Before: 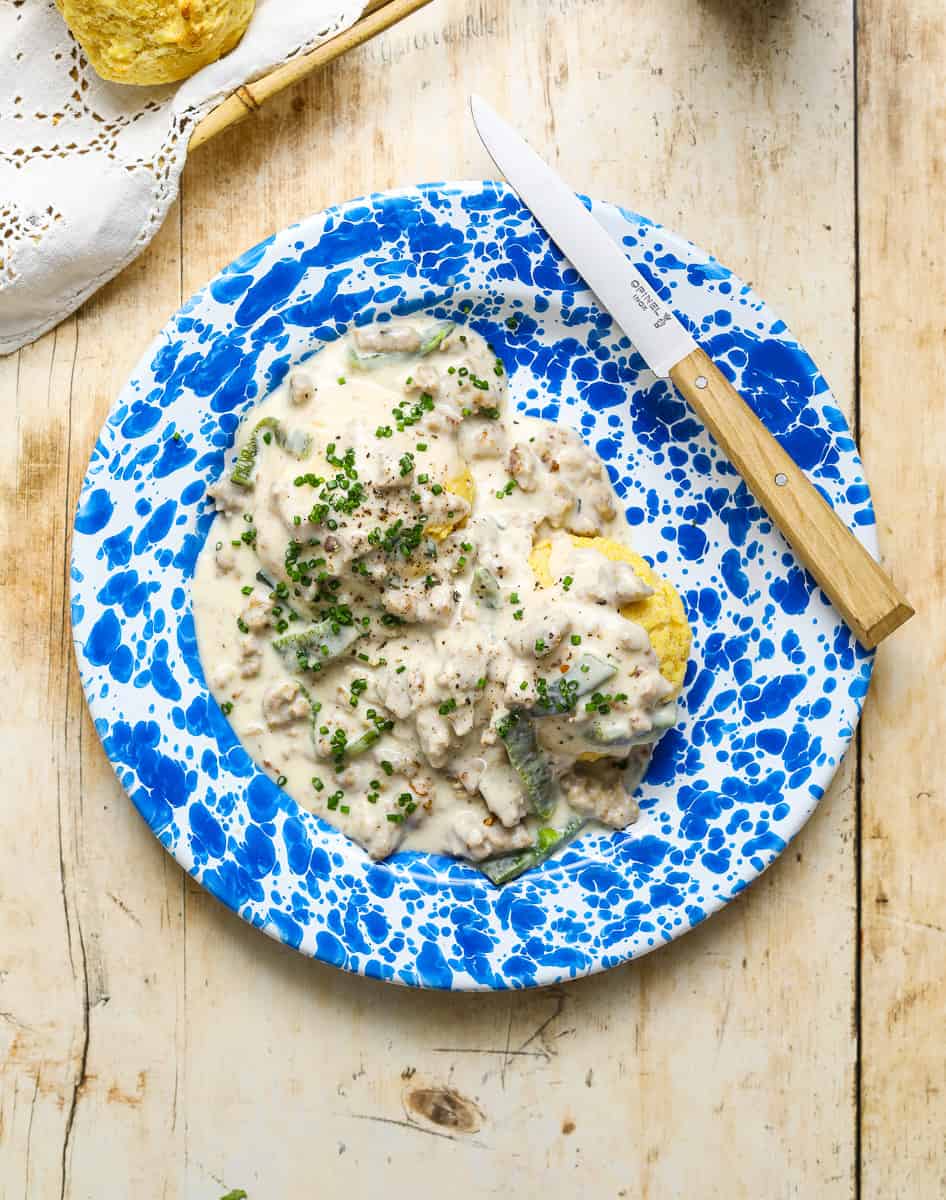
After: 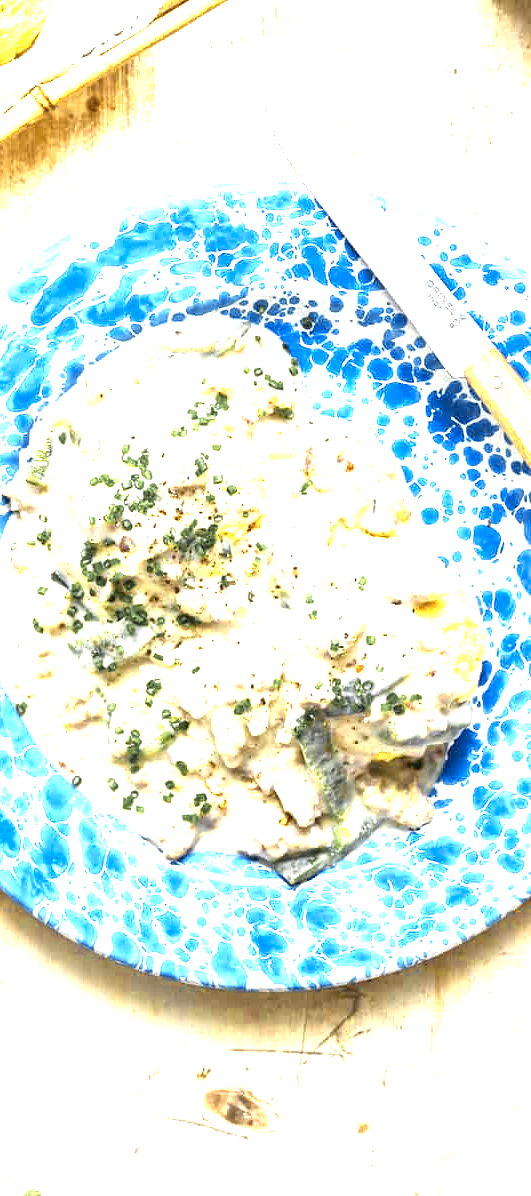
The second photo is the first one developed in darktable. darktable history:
exposure: exposure 1.25 EV, compensate exposure bias true, compensate highlight preservation false
color zones: curves: ch0 [(0.004, 0.306) (0.107, 0.448) (0.252, 0.656) (0.41, 0.398) (0.595, 0.515) (0.768, 0.628)]; ch1 [(0.07, 0.323) (0.151, 0.452) (0.252, 0.608) (0.346, 0.221) (0.463, 0.189) (0.61, 0.368) (0.735, 0.395) (0.921, 0.412)]; ch2 [(0, 0.476) (0.132, 0.512) (0.243, 0.512) (0.397, 0.48) (0.522, 0.376) (0.634, 0.536) (0.761, 0.46)]
crop: left 21.674%, right 22.086%
